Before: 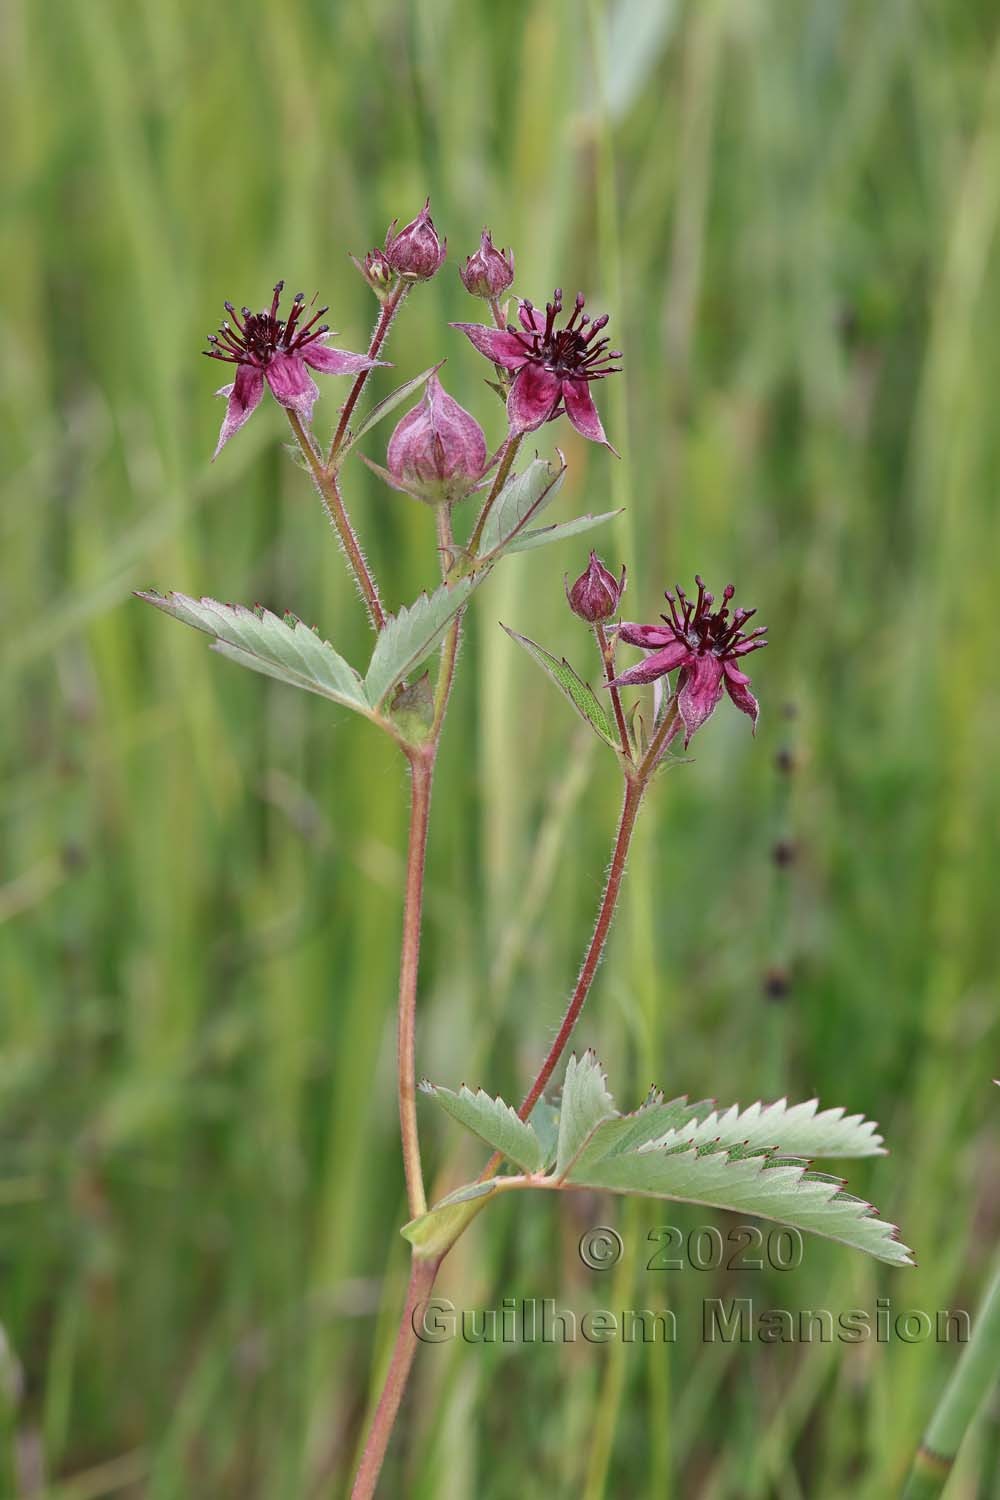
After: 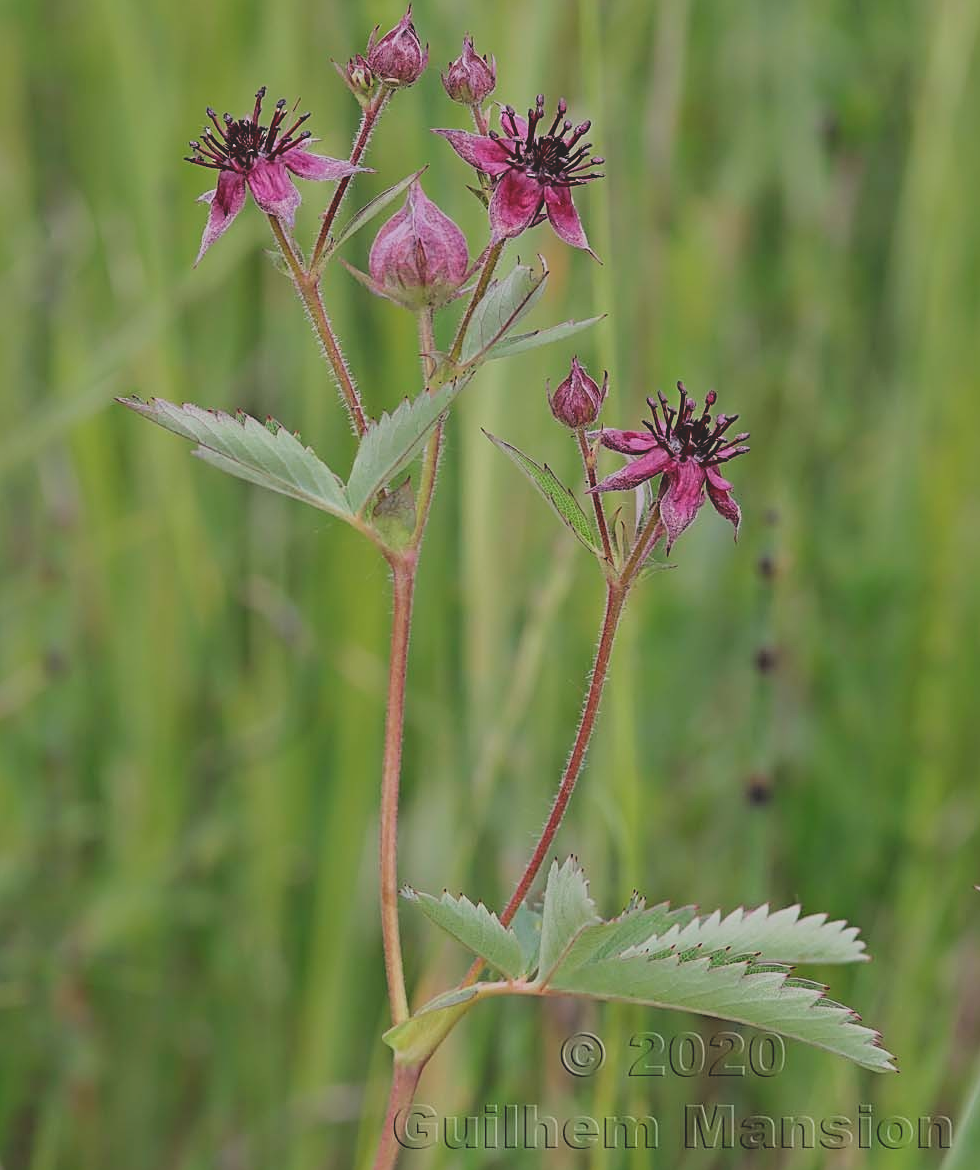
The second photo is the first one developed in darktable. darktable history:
sharpen: on, module defaults
filmic rgb: black relative exposure -11.9 EV, white relative exposure 5.41 EV, threshold 3.06 EV, hardness 4.49, latitude 49.43%, contrast 1.141, iterations of high-quality reconstruction 0, enable highlight reconstruction true
crop and rotate: left 1.803%, top 12.988%, right 0.131%, bottom 8.973%
contrast brightness saturation: contrast -0.28
